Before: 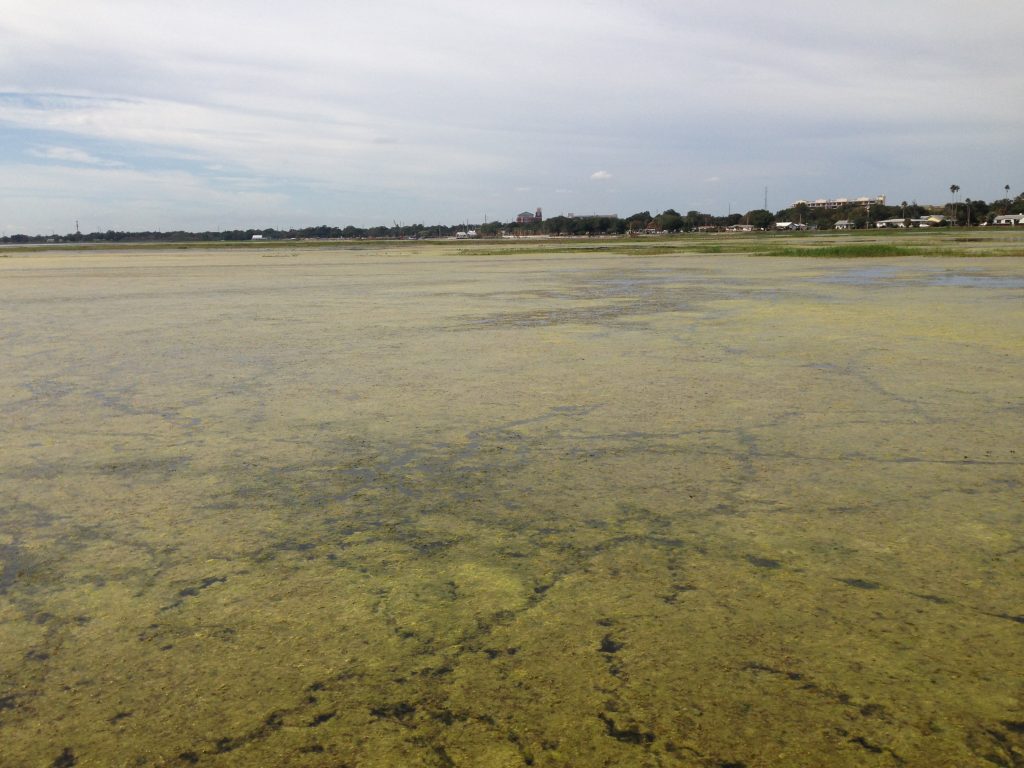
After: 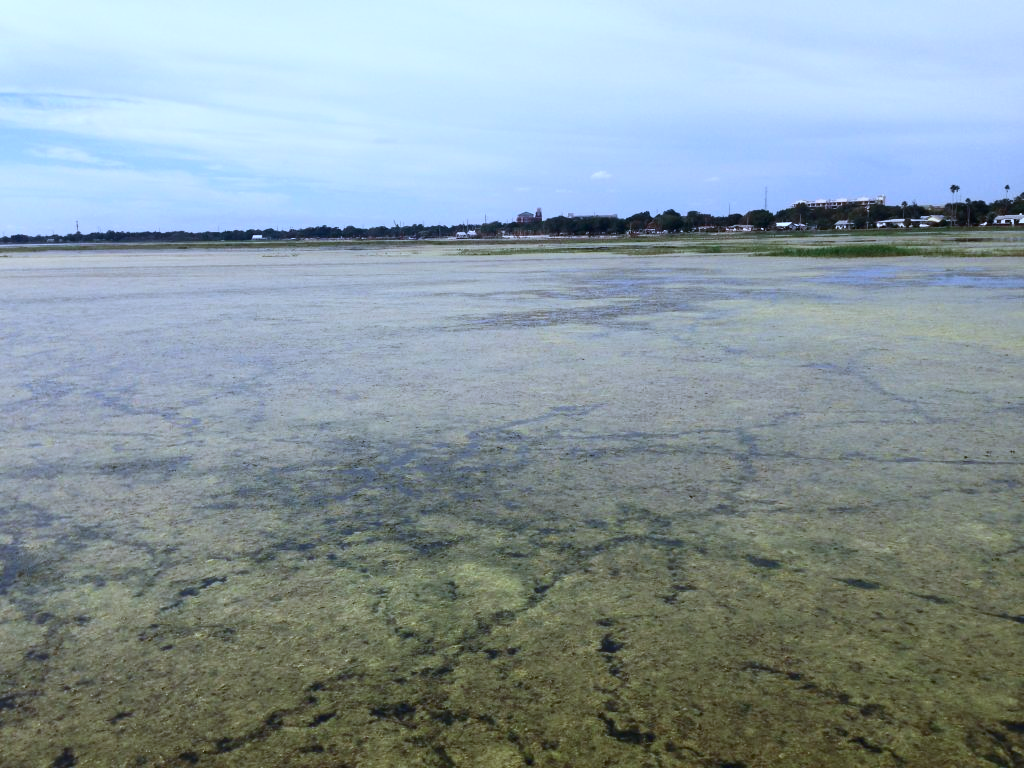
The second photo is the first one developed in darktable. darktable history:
color calibration: illuminant as shot in camera, adaptation linear Bradford (ICC v4), x 0.404, y 0.406, temperature 3603.05 K
contrast brightness saturation: contrast 0.223
